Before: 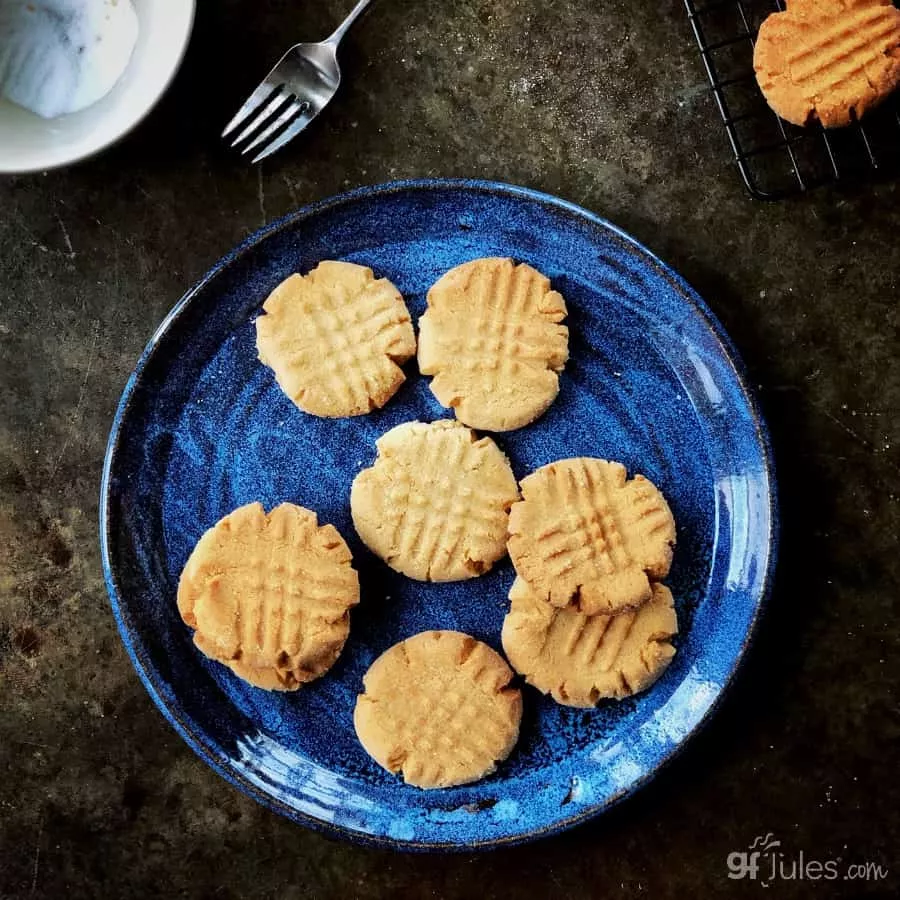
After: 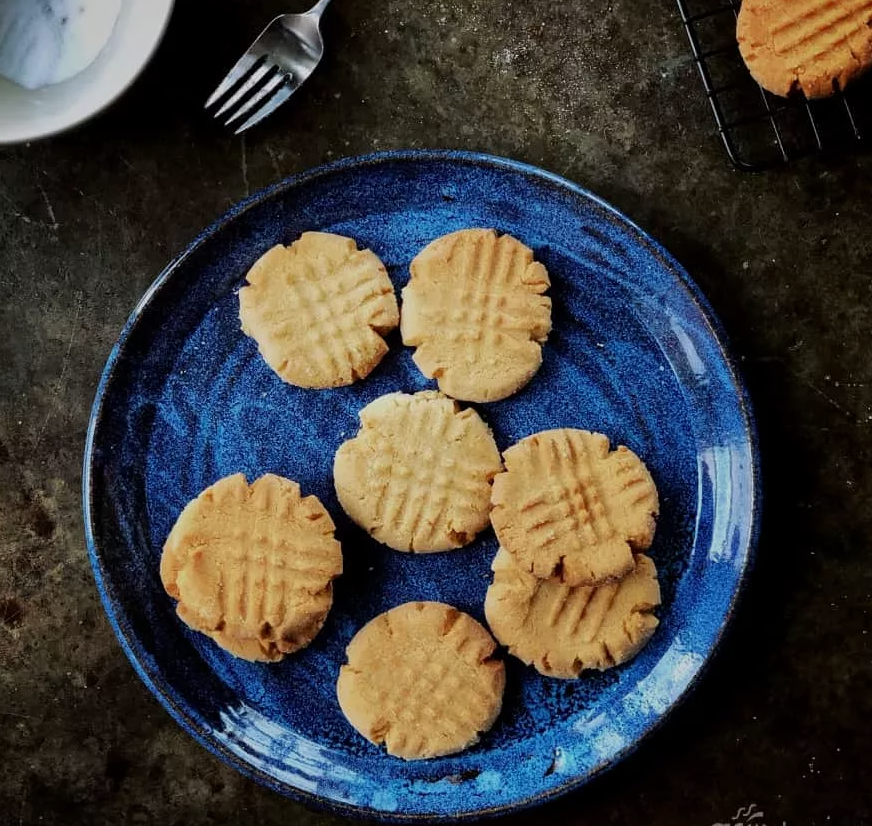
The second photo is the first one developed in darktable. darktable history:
exposure: exposure -0.462 EV, compensate highlight preservation false
crop: left 1.964%, top 3.251%, right 1.122%, bottom 4.933%
